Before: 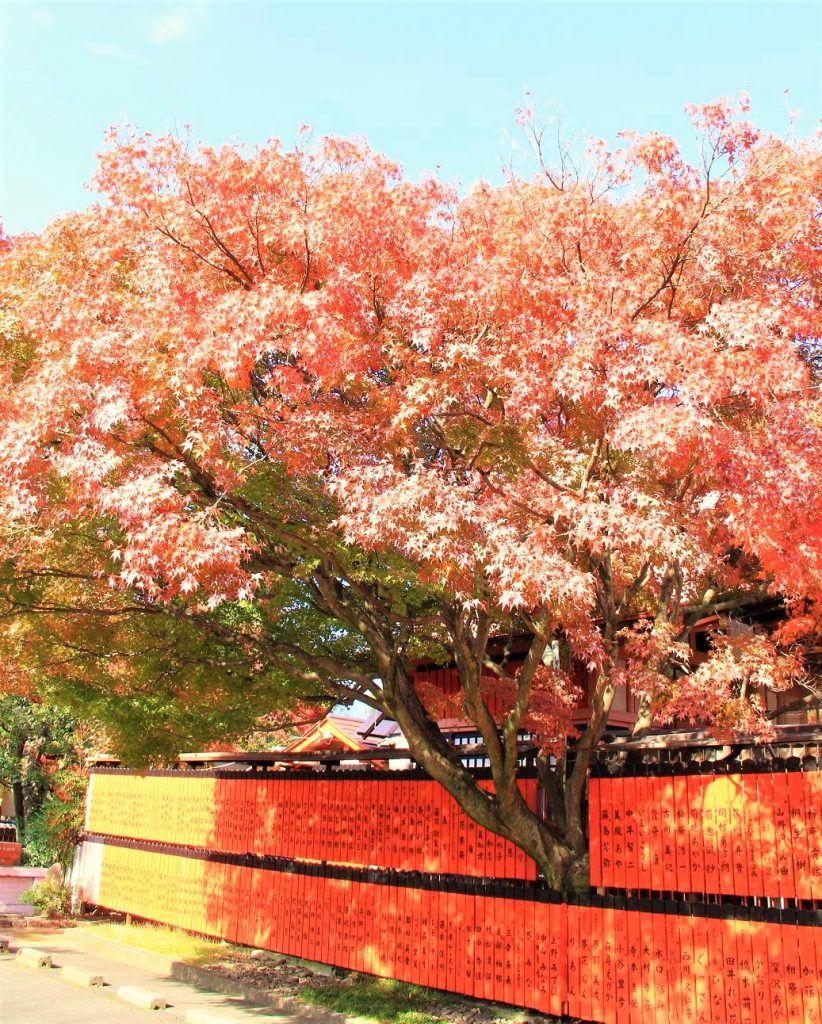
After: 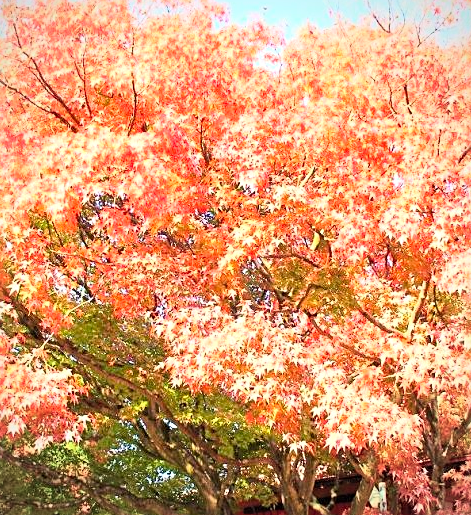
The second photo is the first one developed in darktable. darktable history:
contrast brightness saturation: contrast 0.24, brightness 0.262, saturation 0.372
crop: left 21.06%, top 15.514%, right 21.637%, bottom 34.098%
exposure: exposure 0.203 EV, compensate highlight preservation false
sharpen: on, module defaults
vignetting: fall-off radius 81.62%
